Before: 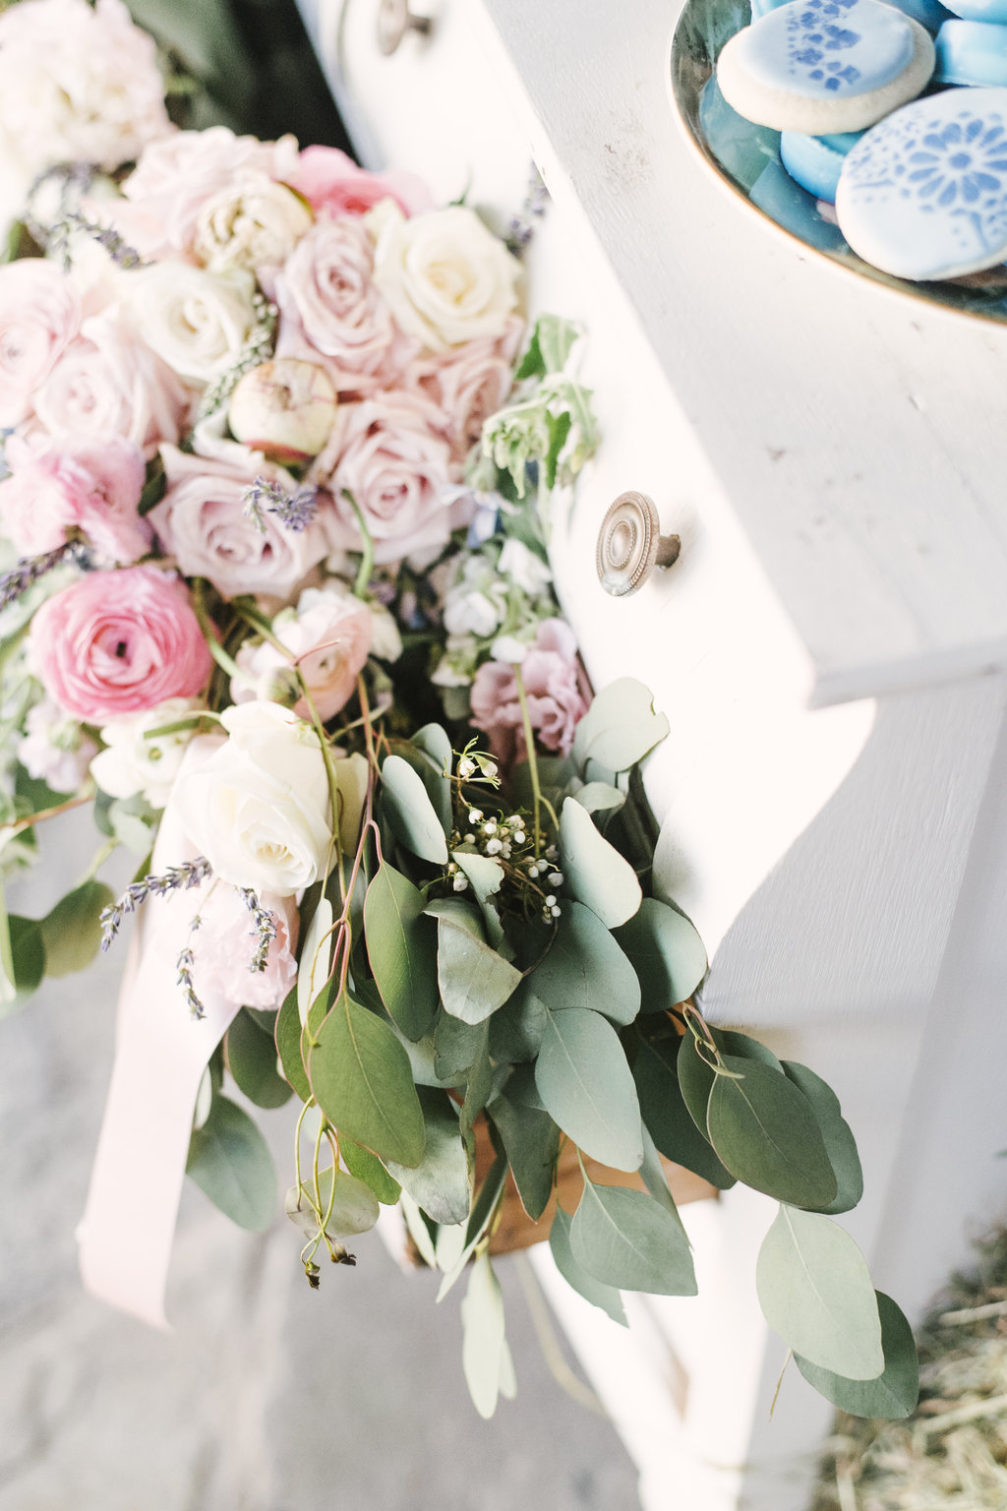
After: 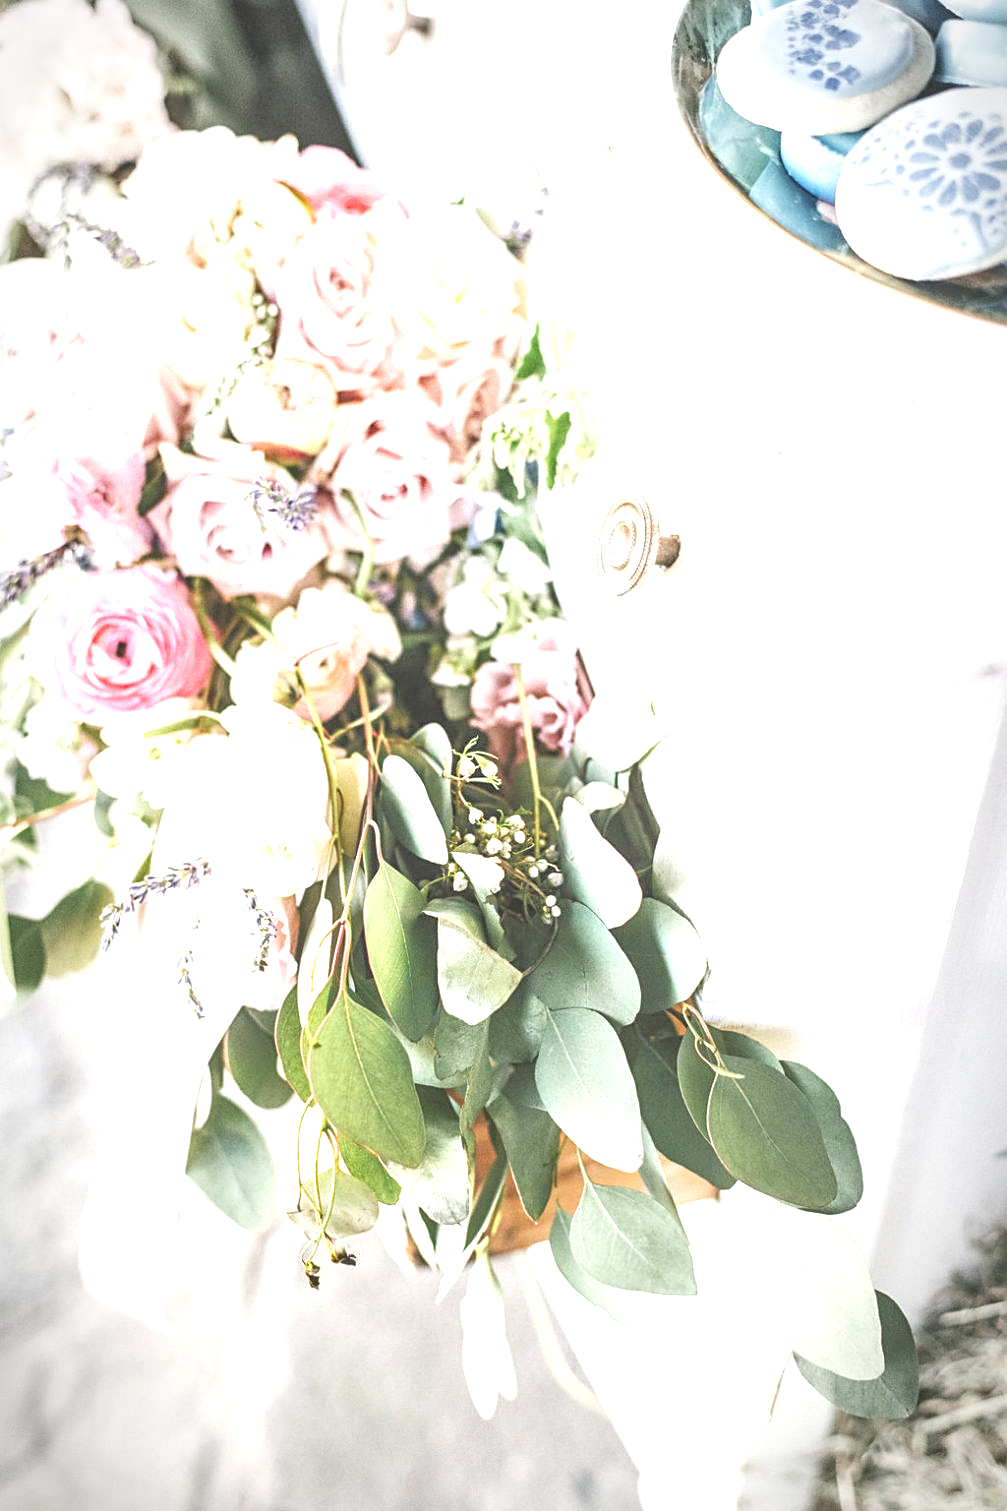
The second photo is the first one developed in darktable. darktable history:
local contrast: on, module defaults
contrast brightness saturation: saturation -0.022
sharpen: on, module defaults
vignetting: automatic ratio true
tone equalizer: -7 EV 0.15 EV, -6 EV 0.596 EV, -5 EV 1.18 EV, -4 EV 1.34 EV, -3 EV 1.13 EV, -2 EV 0.6 EV, -1 EV 0.165 EV, mask exposure compensation -0.494 EV
exposure: black level correction -0.005, exposure 1.002 EV, compensate exposure bias true, compensate highlight preservation false
